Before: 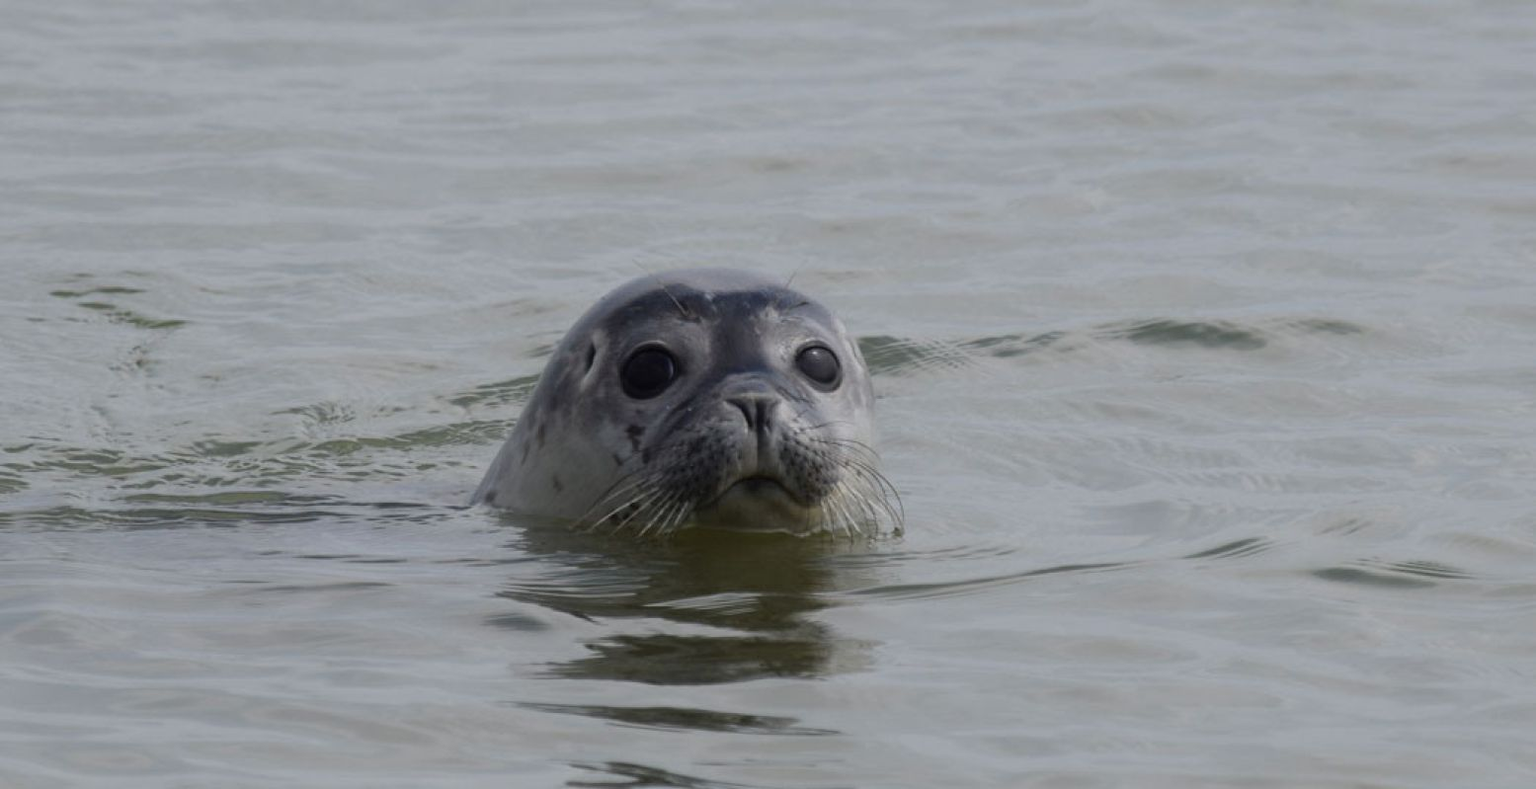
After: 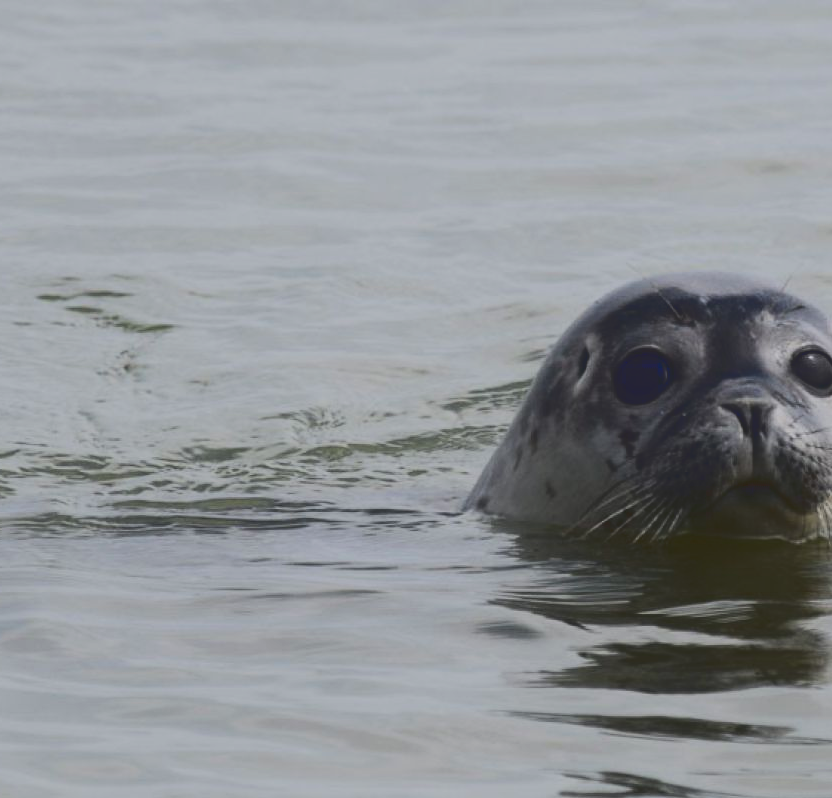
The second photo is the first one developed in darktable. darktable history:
tone curve: curves: ch0 [(0, 0) (0.003, 0.132) (0.011, 0.136) (0.025, 0.14) (0.044, 0.147) (0.069, 0.149) (0.1, 0.156) (0.136, 0.163) (0.177, 0.177) (0.224, 0.2) (0.277, 0.251) (0.335, 0.311) (0.399, 0.387) (0.468, 0.487) (0.543, 0.585) (0.623, 0.675) (0.709, 0.742) (0.801, 0.81) (0.898, 0.867) (1, 1)], color space Lab, linked channels, preserve colors none
crop: left 0.916%, right 45.527%, bottom 0.09%
